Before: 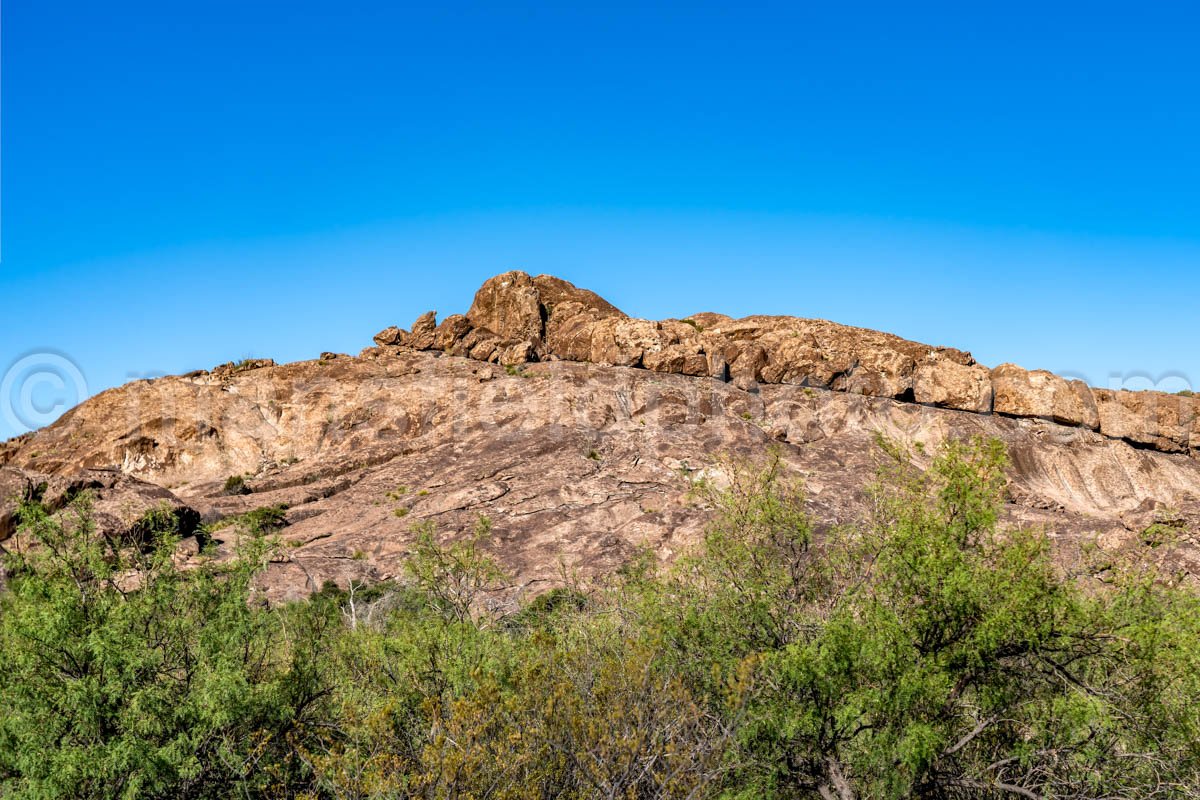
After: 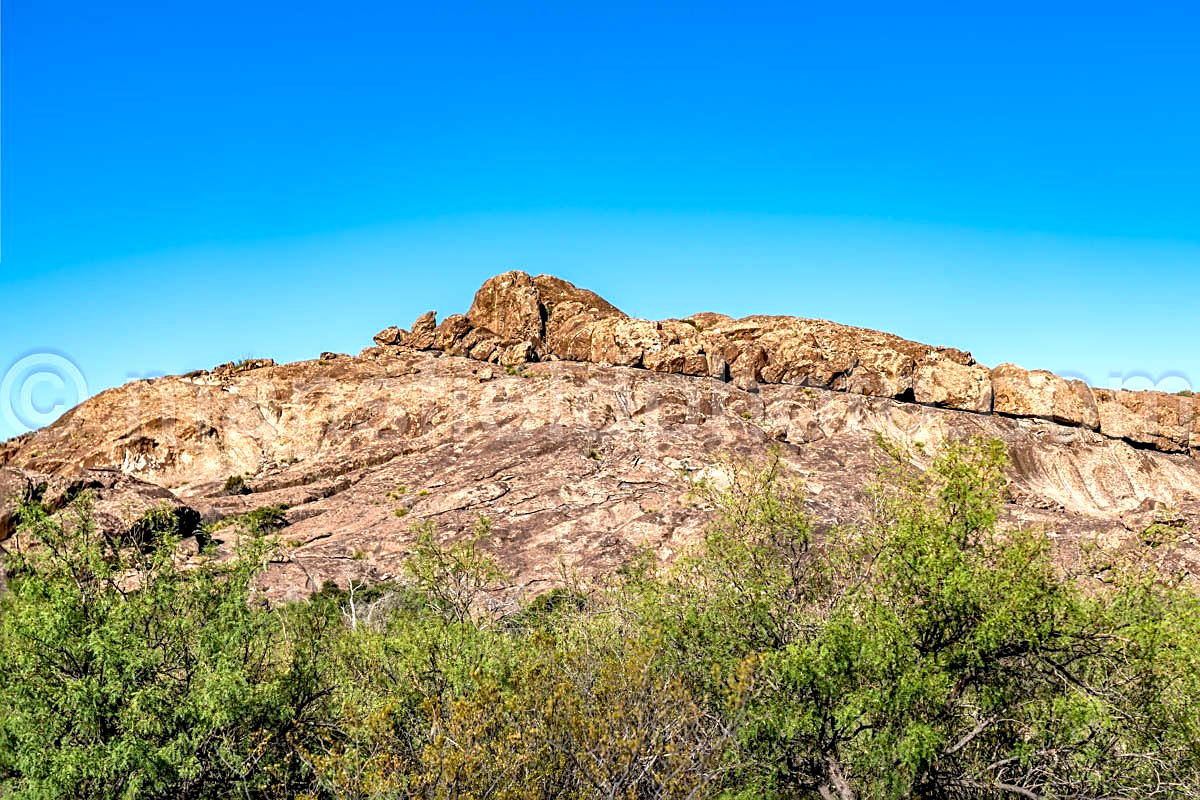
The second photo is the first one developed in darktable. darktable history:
exposure: black level correction 0.004, exposure 0.416 EV, compensate highlight preservation false
sharpen: on, module defaults
